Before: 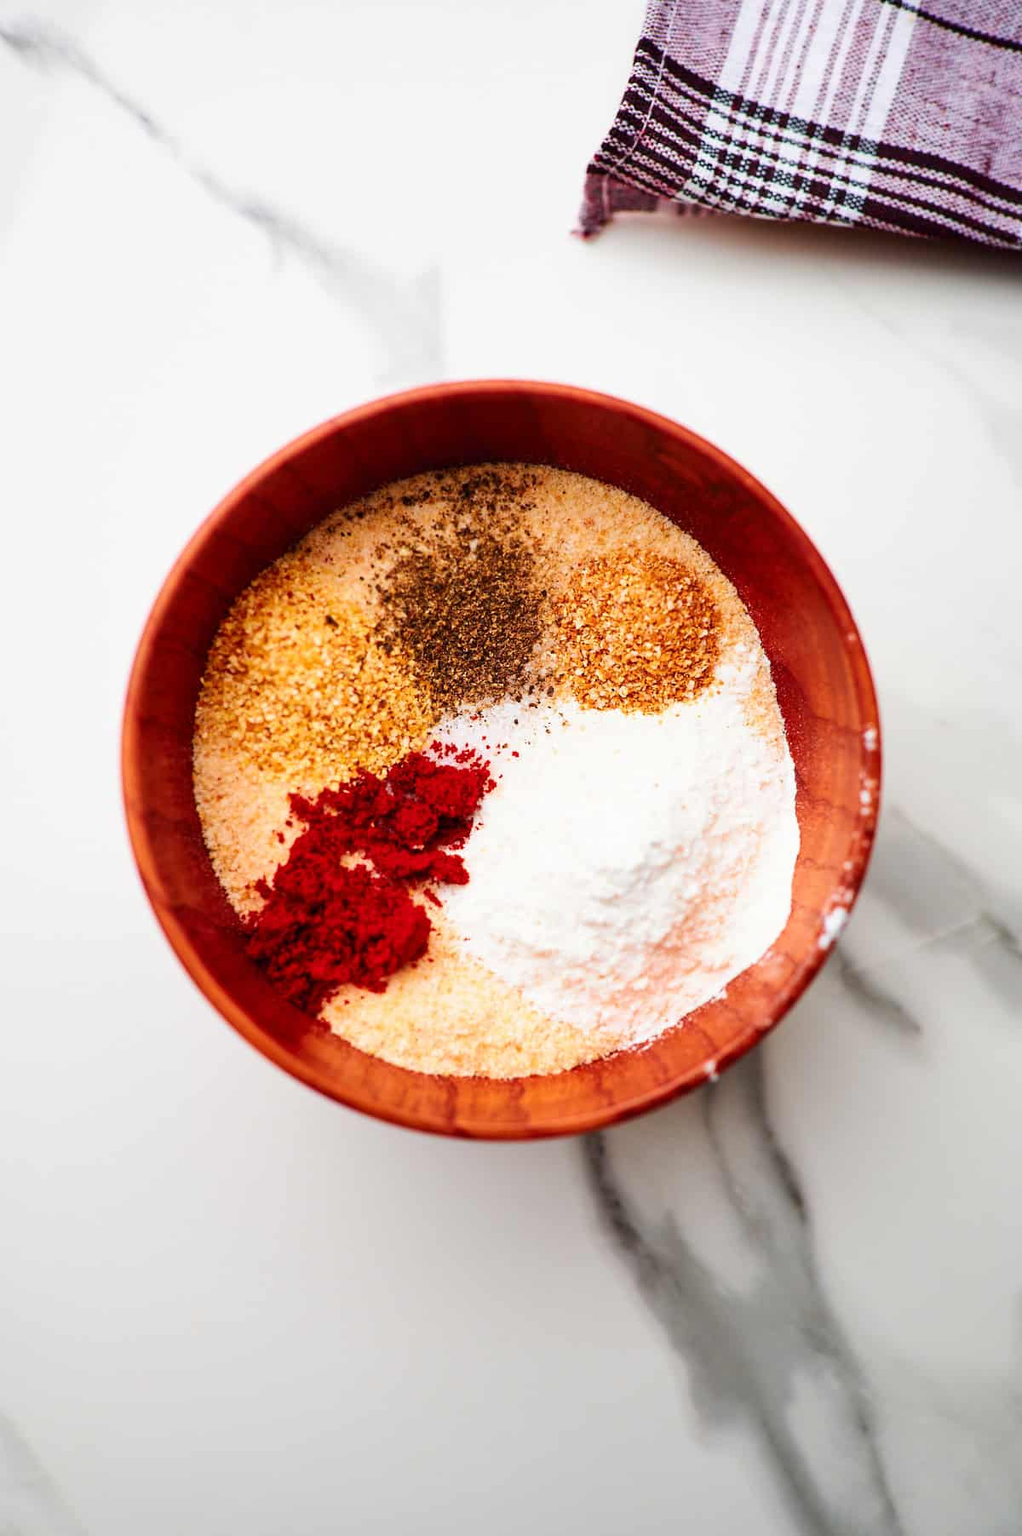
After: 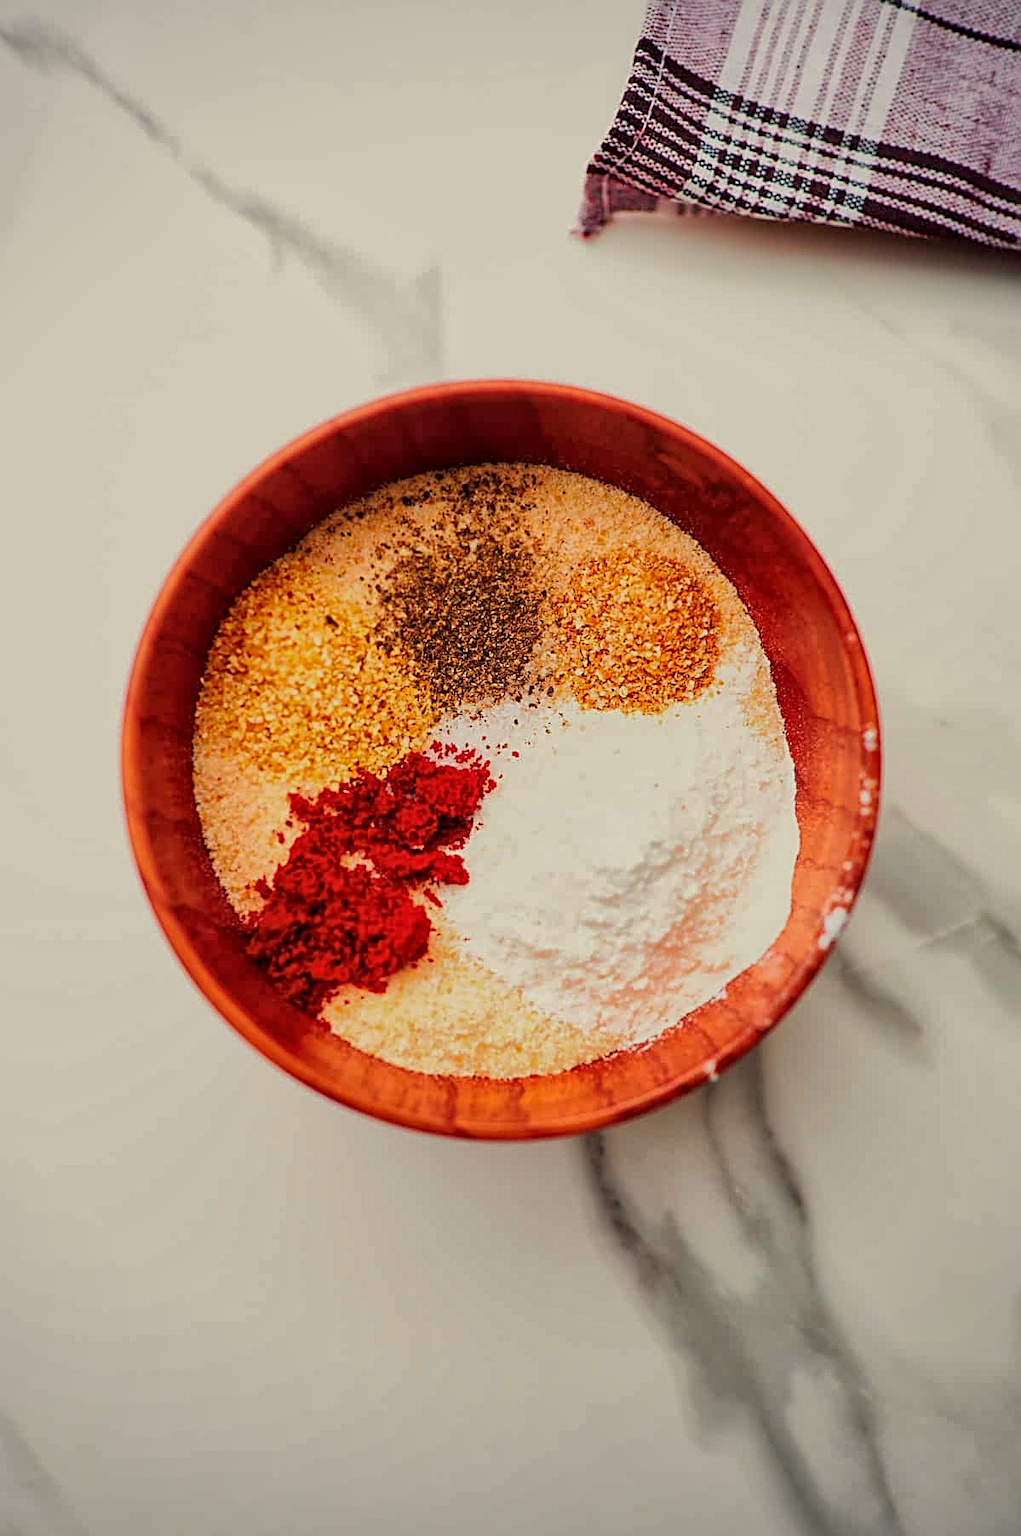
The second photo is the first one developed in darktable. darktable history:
sharpen: radius 2.531, amount 0.628
global tonemap: drago (1, 100), detail 1
vignetting: fall-off radius 81.94%
white balance: red 1.029, blue 0.92
